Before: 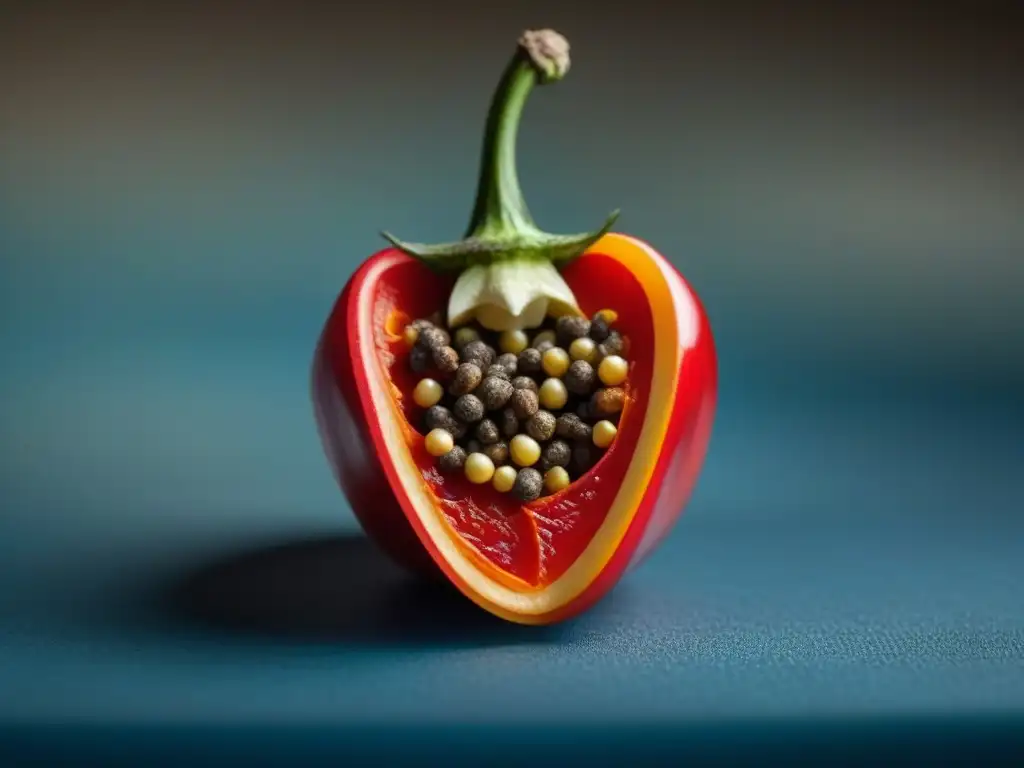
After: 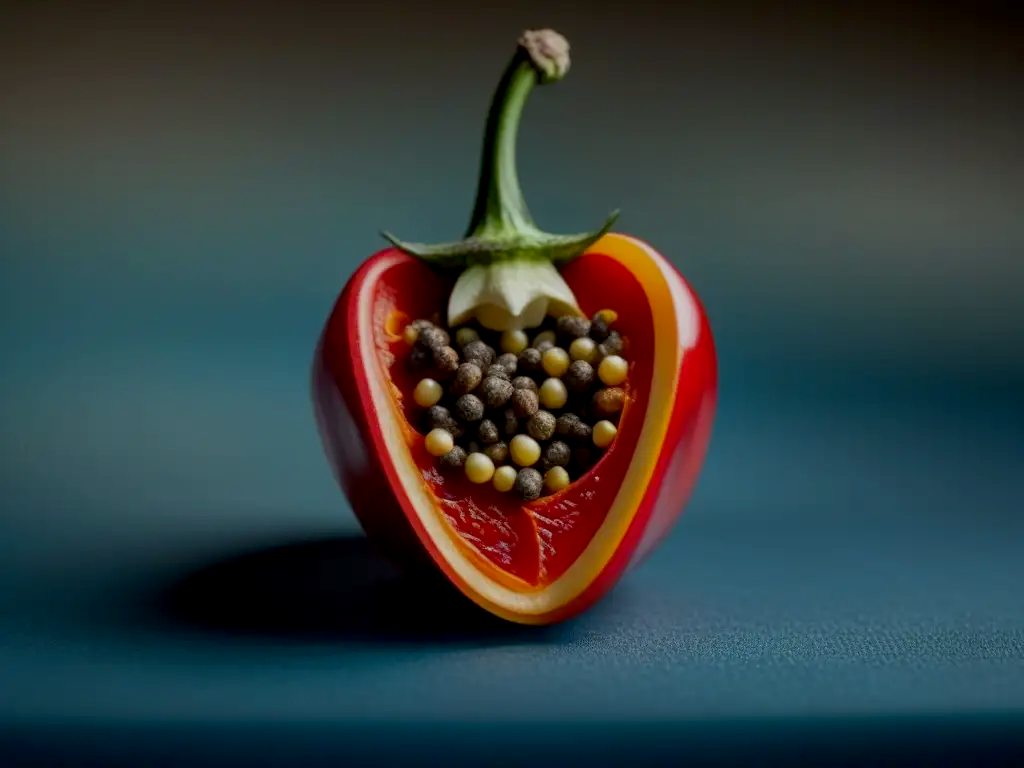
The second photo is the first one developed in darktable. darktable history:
exposure: black level correction 0.009, exposure -0.637 EV, compensate highlight preservation false
tone equalizer: on, module defaults
